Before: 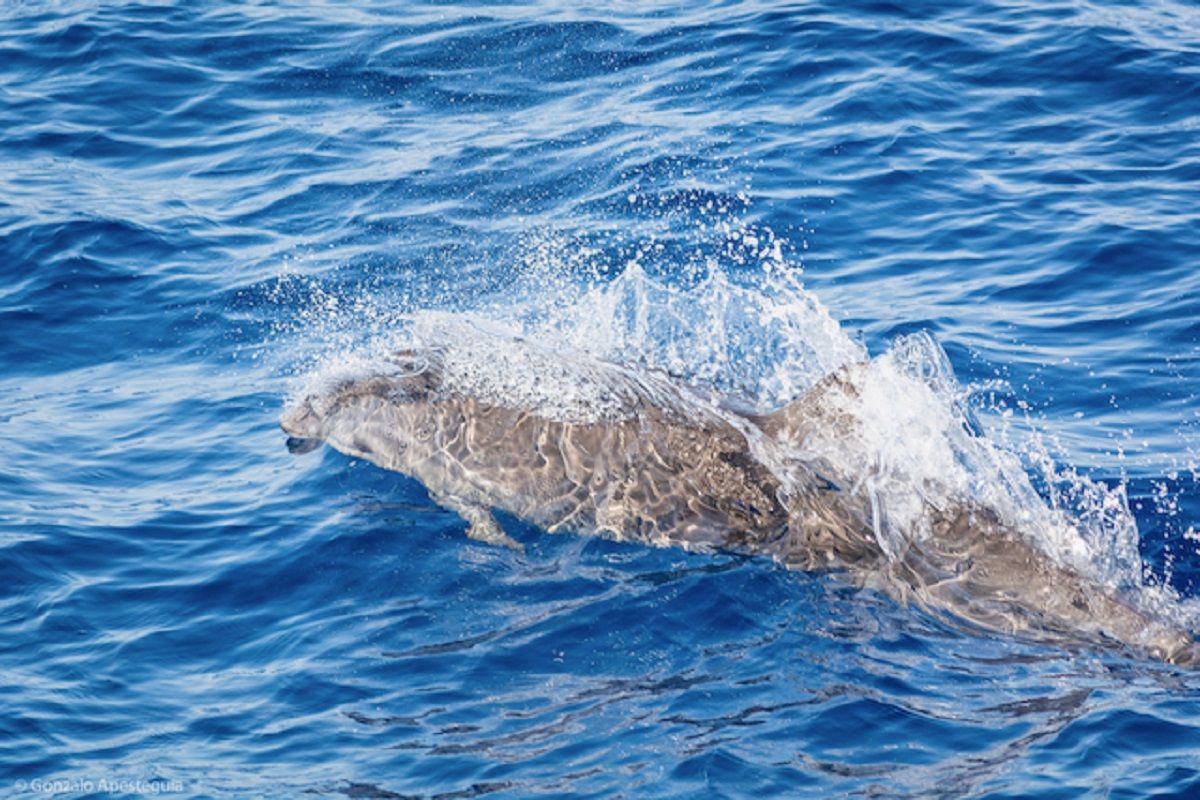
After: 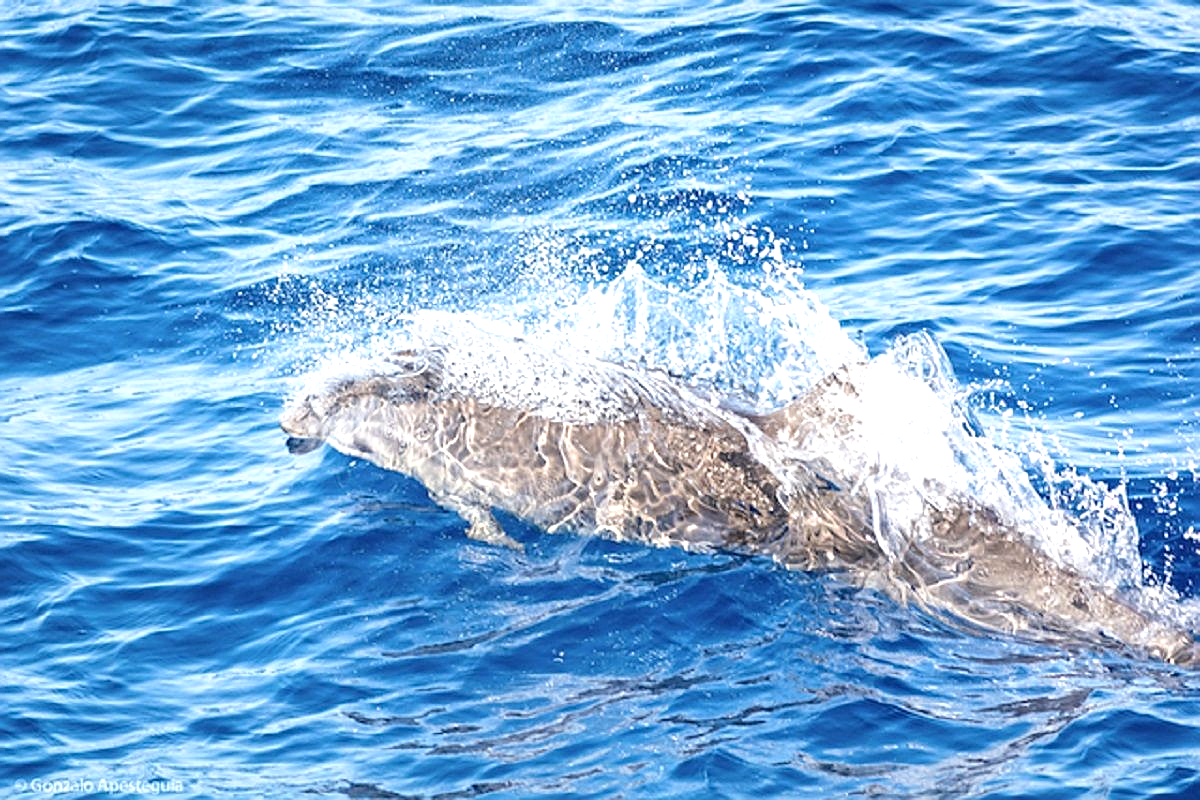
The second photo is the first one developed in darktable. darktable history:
sharpen: on, module defaults
exposure: black level correction 0, exposure 0.697 EV, compensate exposure bias true, compensate highlight preservation false
